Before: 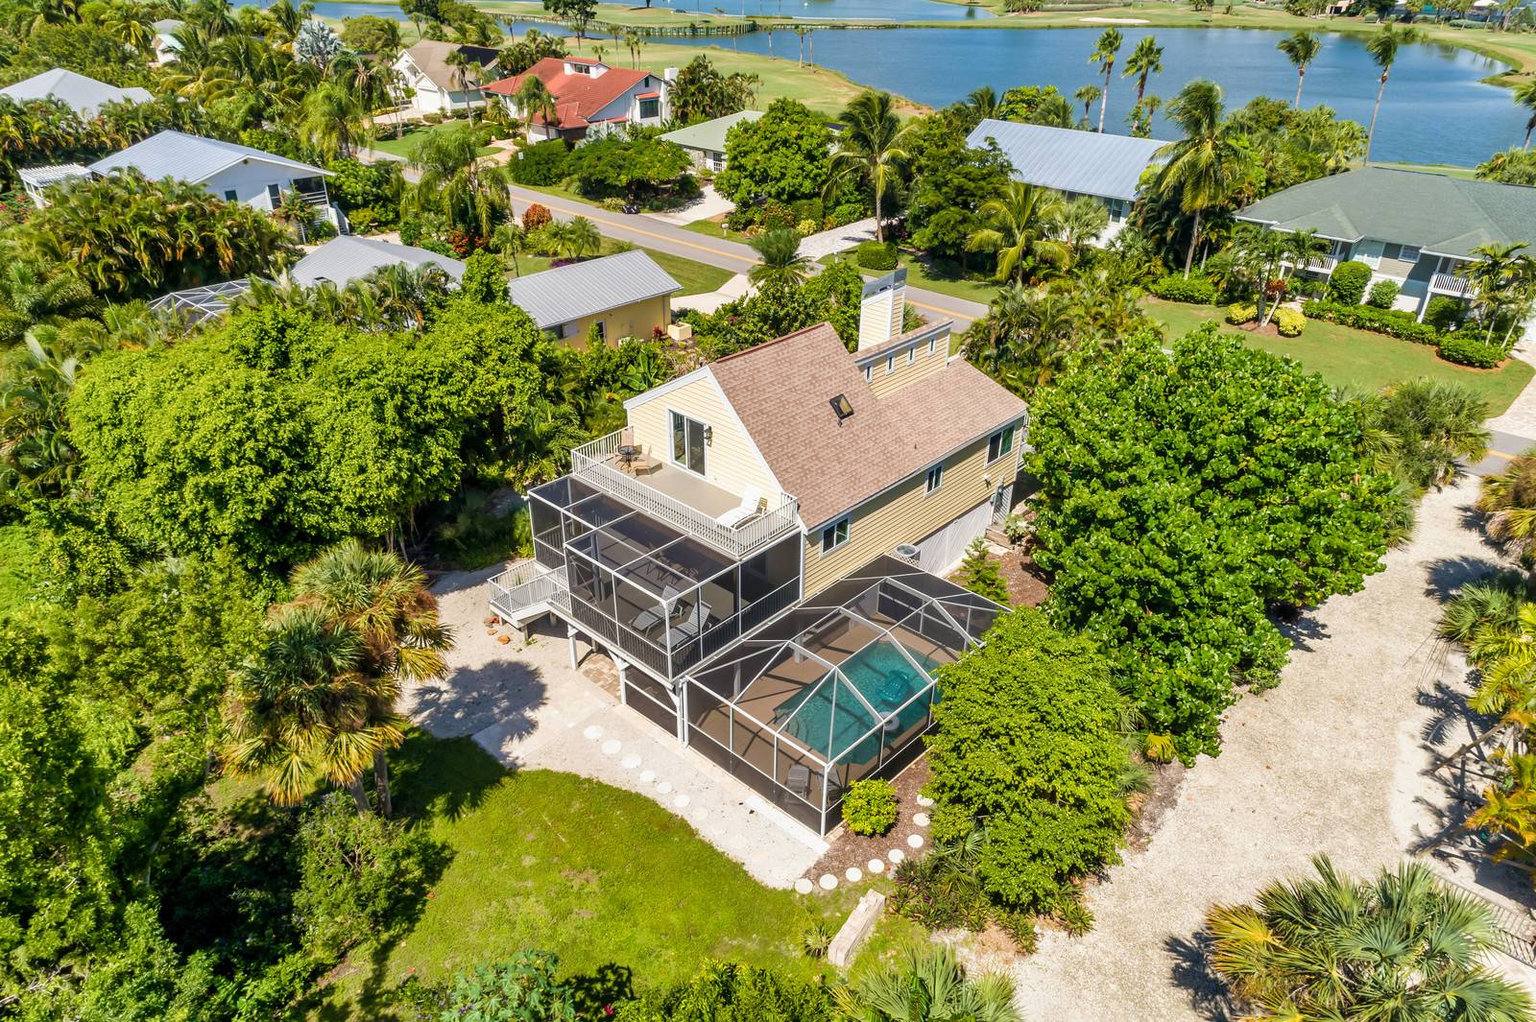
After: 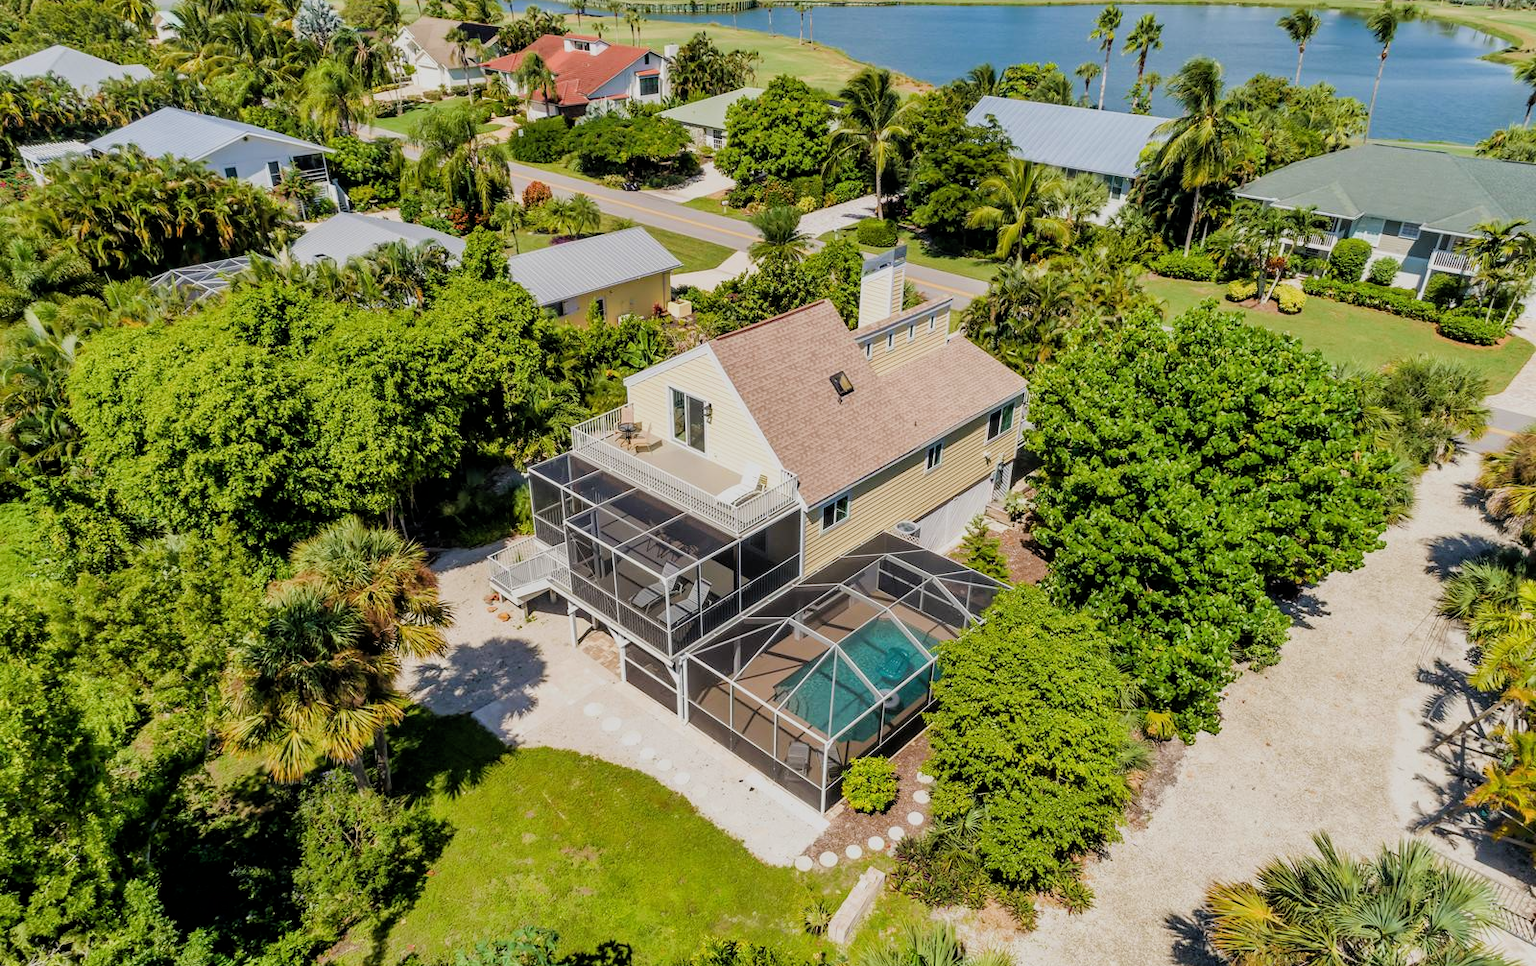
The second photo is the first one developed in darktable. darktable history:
filmic rgb: black relative exposure -7.93 EV, white relative exposure 4.19 EV, threshold 5.96 EV, hardness 4.05, latitude 50.89%, contrast 1.013, shadows ↔ highlights balance 5.98%, enable highlight reconstruction true
crop and rotate: top 2.342%, bottom 3.089%
